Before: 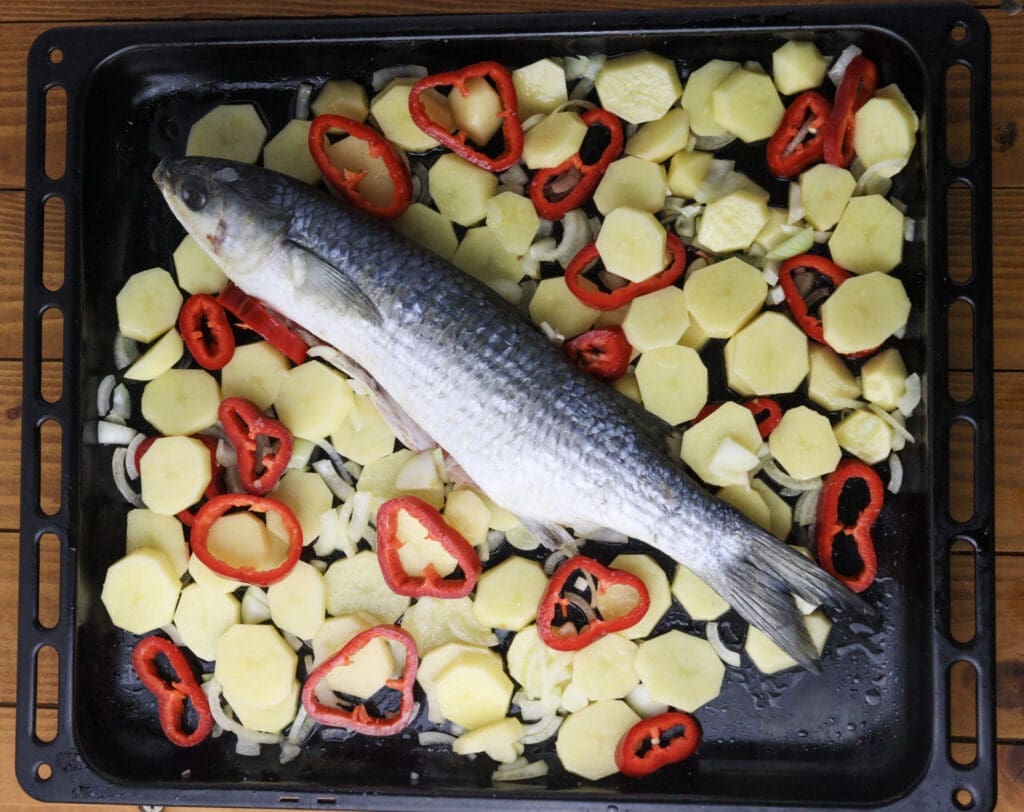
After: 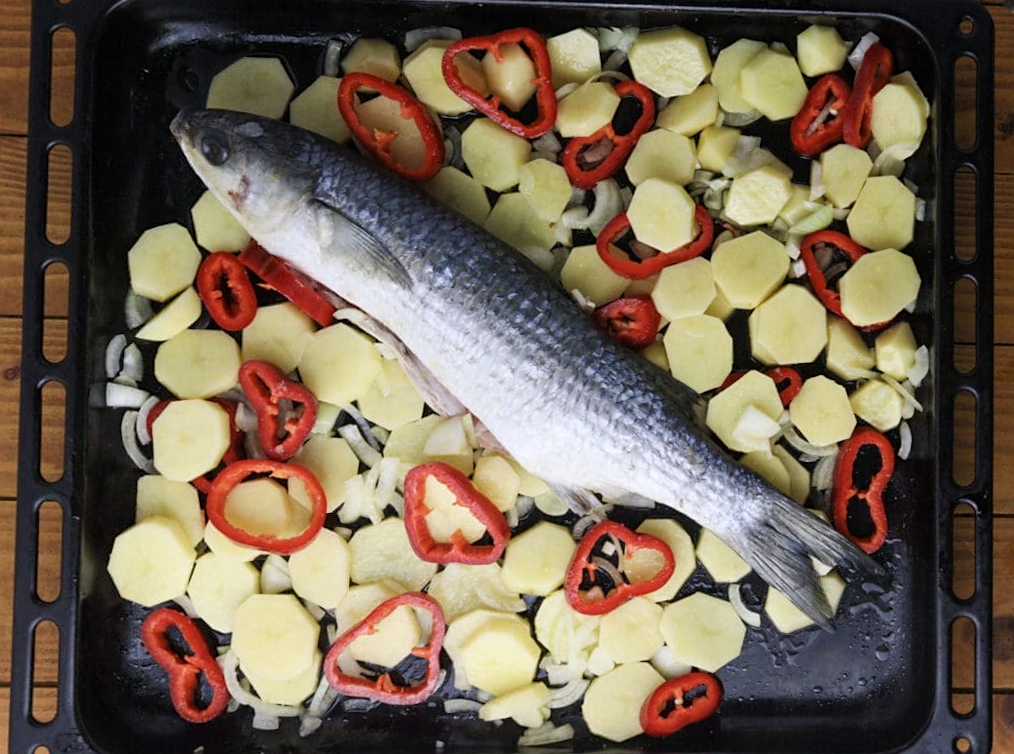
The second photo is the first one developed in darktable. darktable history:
crop: bottom 0.071%
rotate and perspective: rotation 0.679°, lens shift (horizontal) 0.136, crop left 0.009, crop right 0.991, crop top 0.078, crop bottom 0.95
sharpen: amount 0.2
